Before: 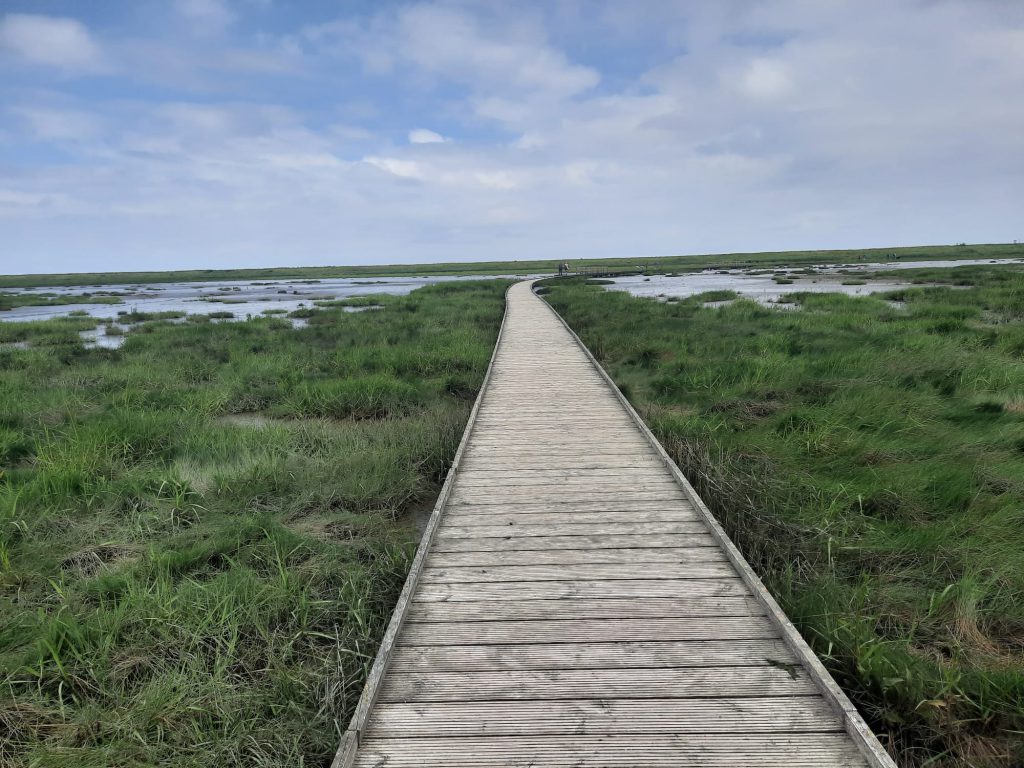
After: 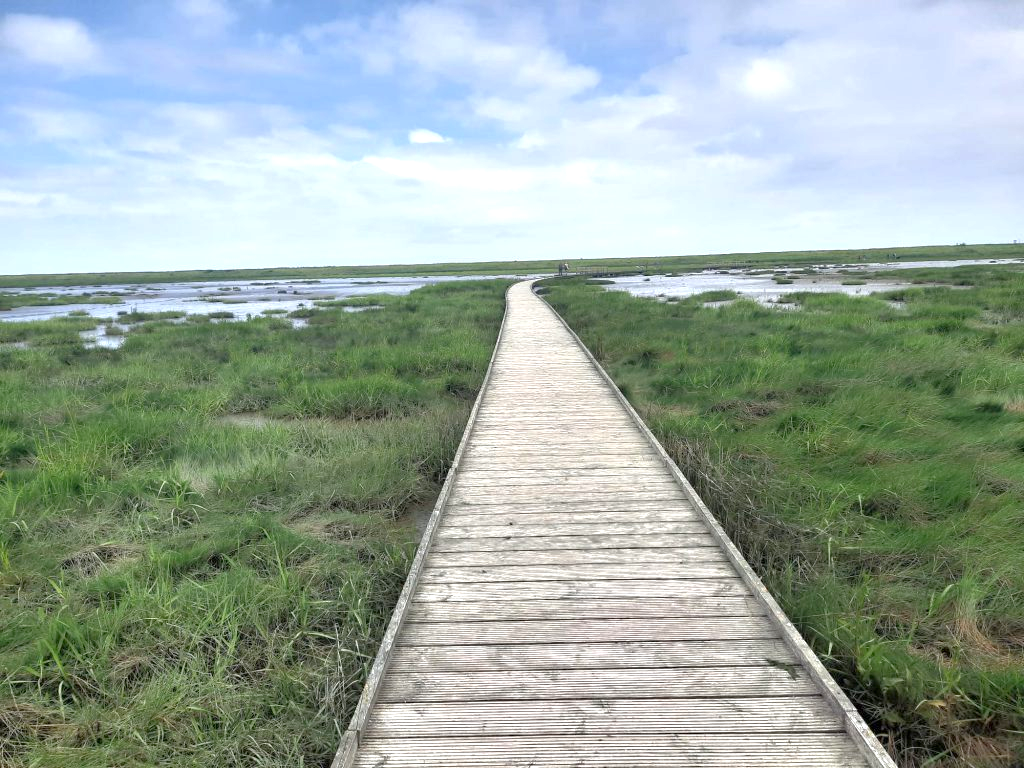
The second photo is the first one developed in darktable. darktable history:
exposure: exposure 1.136 EV, compensate highlight preservation false
tone equalizer: -8 EV 0.216 EV, -7 EV 0.44 EV, -6 EV 0.426 EV, -5 EV 0.283 EV, -3 EV -0.263 EV, -2 EV -0.397 EV, -1 EV -0.425 EV, +0 EV -0.221 EV, edges refinement/feathering 500, mask exposure compensation -1.57 EV, preserve details no
